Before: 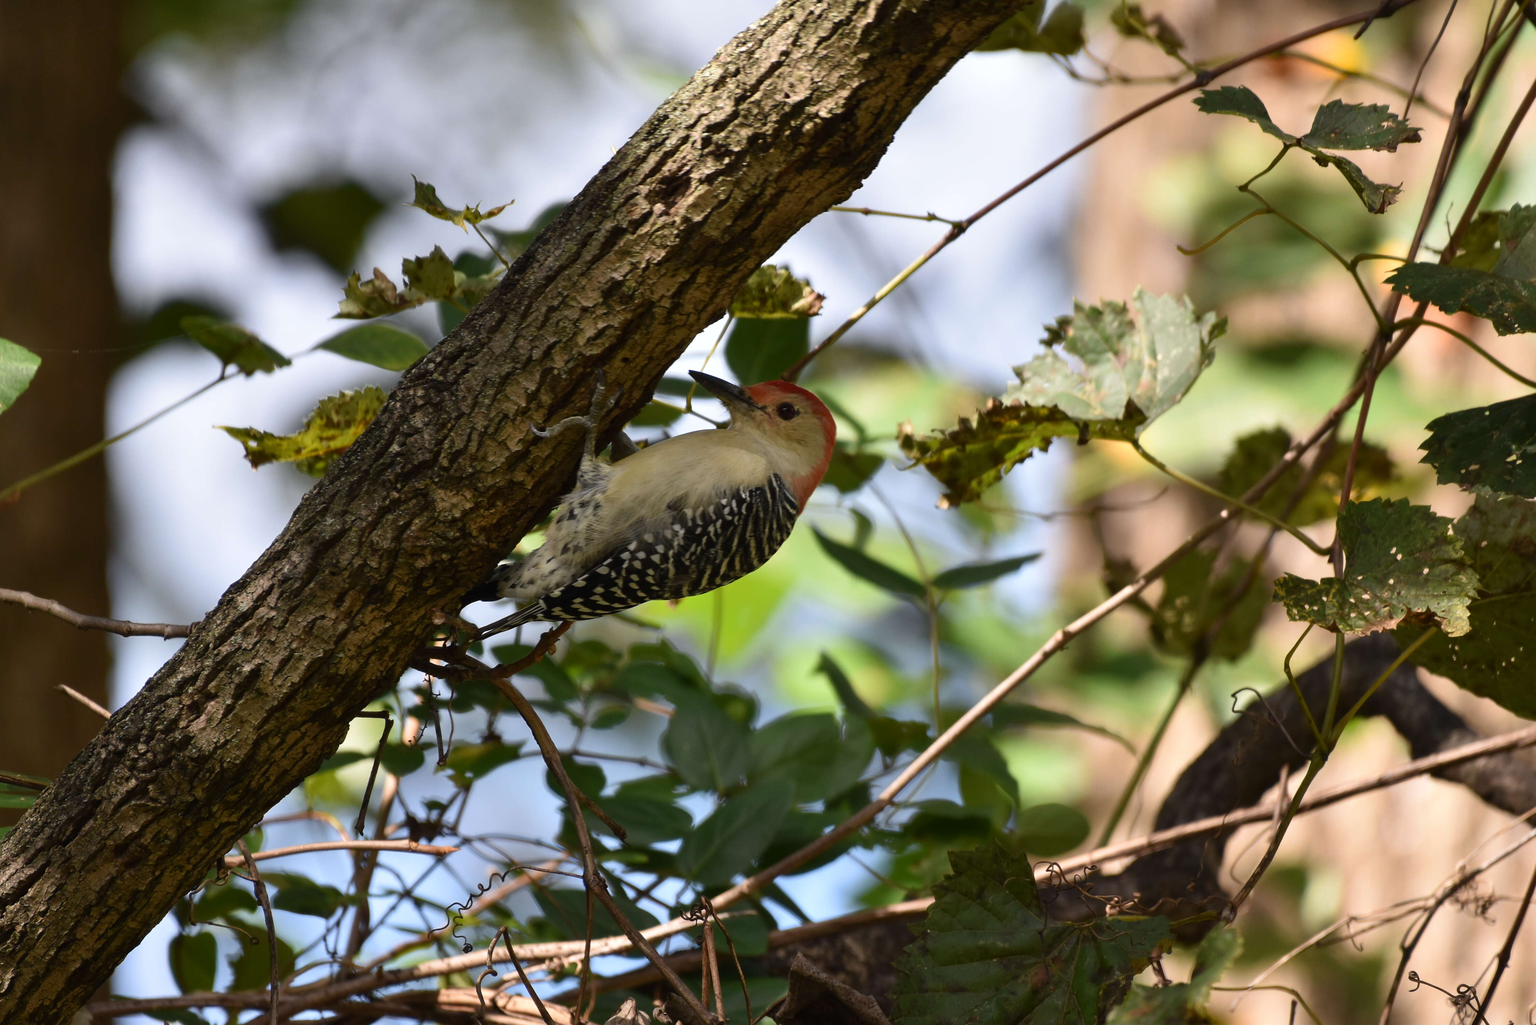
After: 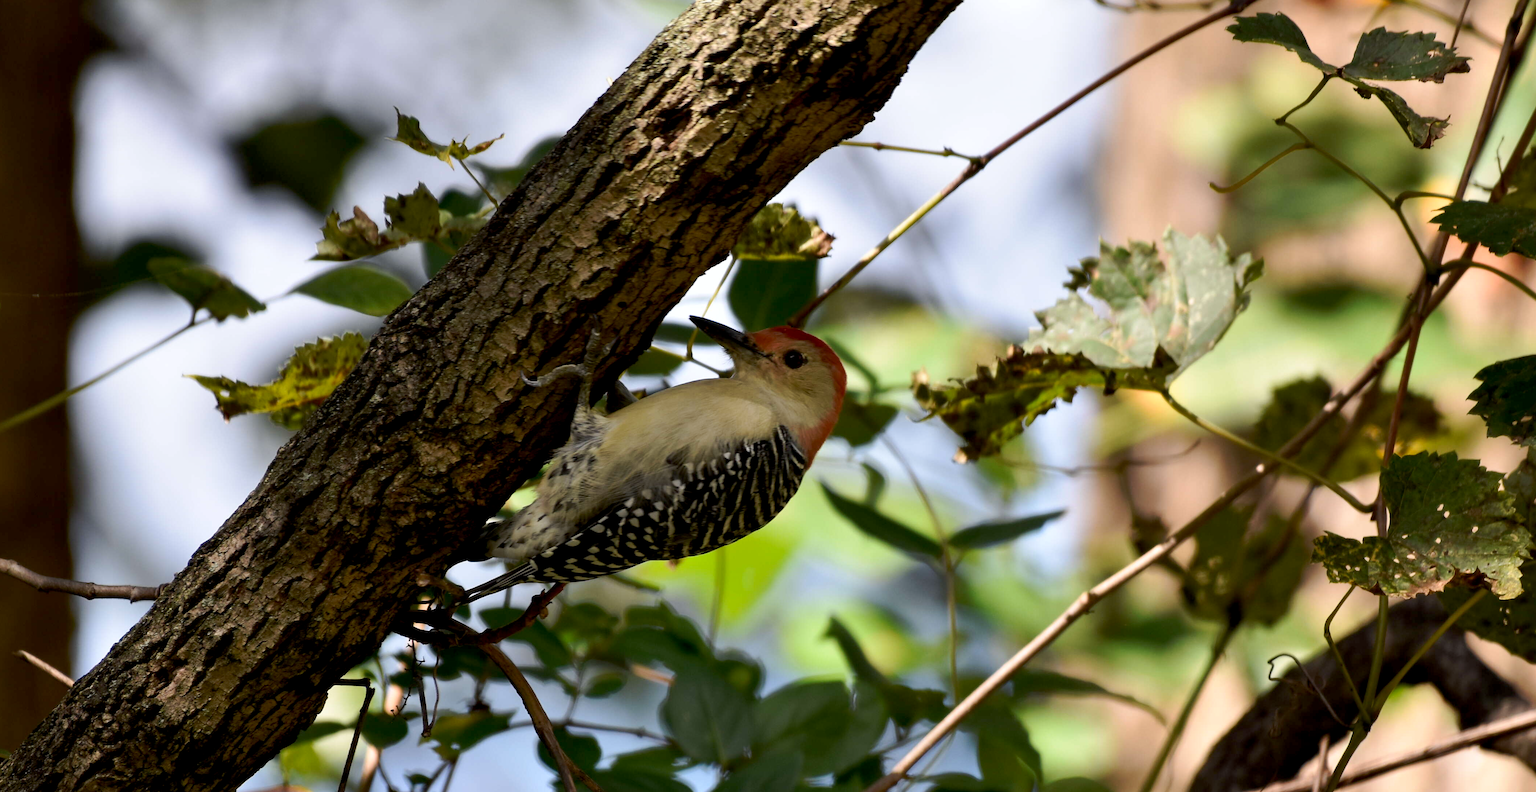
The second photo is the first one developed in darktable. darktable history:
exposure: black level correction 0.009, exposure 0.014 EV, compensate highlight preservation false
crop: left 2.737%, top 7.287%, right 3.421%, bottom 20.179%
tone curve: curves: ch0 [(0, 0) (0.003, 0.003) (0.011, 0.01) (0.025, 0.023) (0.044, 0.041) (0.069, 0.064) (0.1, 0.092) (0.136, 0.125) (0.177, 0.163) (0.224, 0.207) (0.277, 0.255) (0.335, 0.309) (0.399, 0.375) (0.468, 0.459) (0.543, 0.548) (0.623, 0.629) (0.709, 0.716) (0.801, 0.808) (0.898, 0.911) (1, 1)], preserve colors none
